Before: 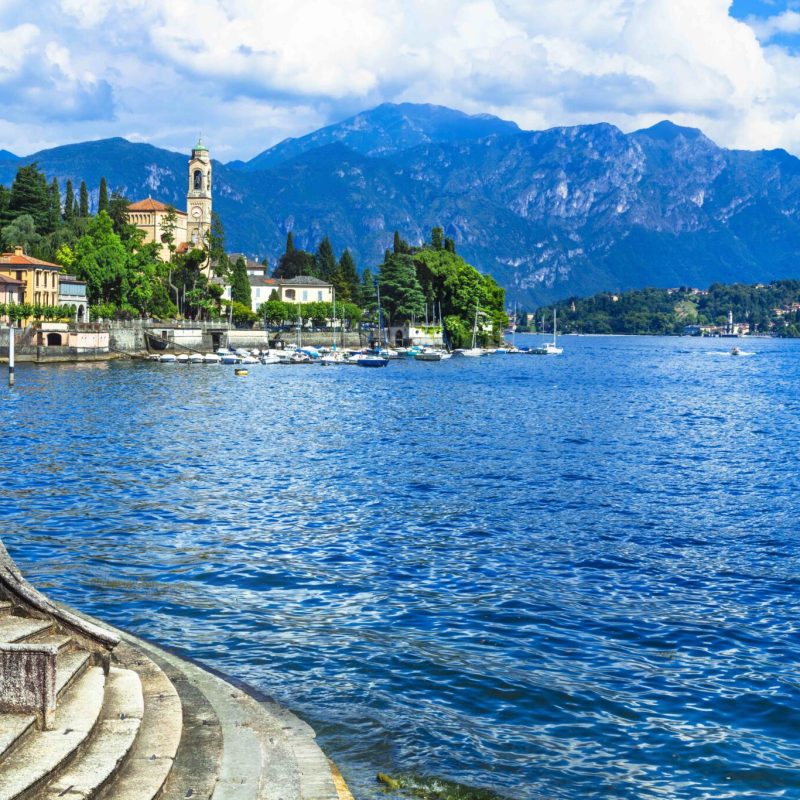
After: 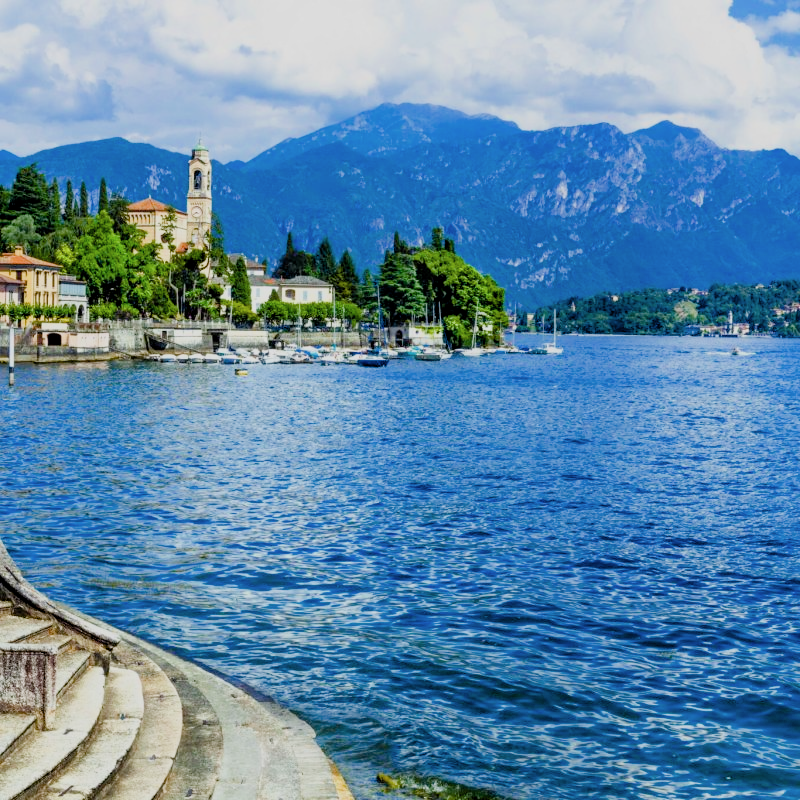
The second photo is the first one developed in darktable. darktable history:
color balance rgb: global offset › luminance -0.851%, perceptual saturation grading › global saturation 44.204%, perceptual saturation grading › highlights -49.871%, perceptual saturation grading › shadows 29.247%
tone curve: curves: ch0 [(0, 0) (0.003, 0.003) (0.011, 0.012) (0.025, 0.027) (0.044, 0.048) (0.069, 0.075) (0.1, 0.108) (0.136, 0.147) (0.177, 0.192) (0.224, 0.243) (0.277, 0.3) (0.335, 0.363) (0.399, 0.433) (0.468, 0.508) (0.543, 0.589) (0.623, 0.676) (0.709, 0.769) (0.801, 0.868) (0.898, 0.949) (1, 1)], color space Lab, independent channels
filmic rgb: middle gray luminance 29.76%, black relative exposure -8.97 EV, white relative exposure 7 EV, target black luminance 0%, hardness 2.98, latitude 2%, contrast 0.961, highlights saturation mix 5.23%, shadows ↔ highlights balance 12.66%
